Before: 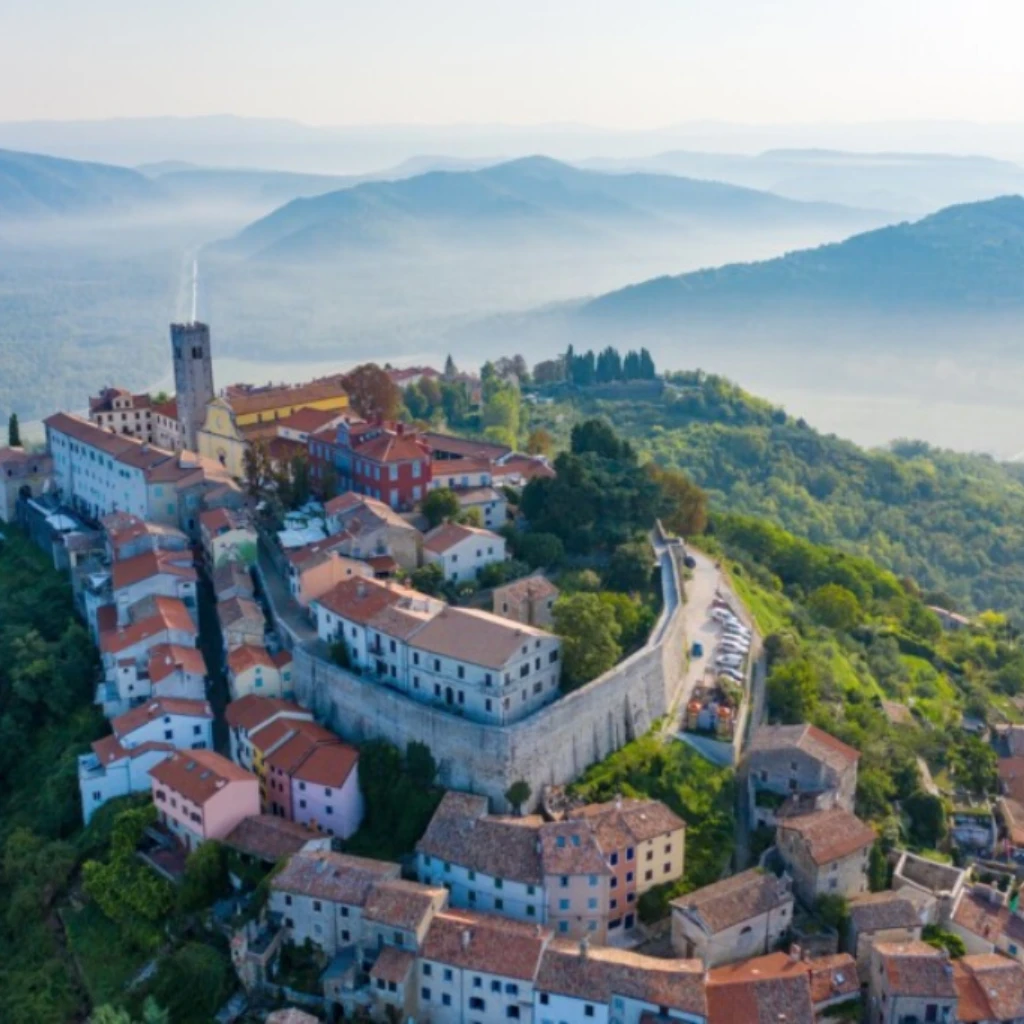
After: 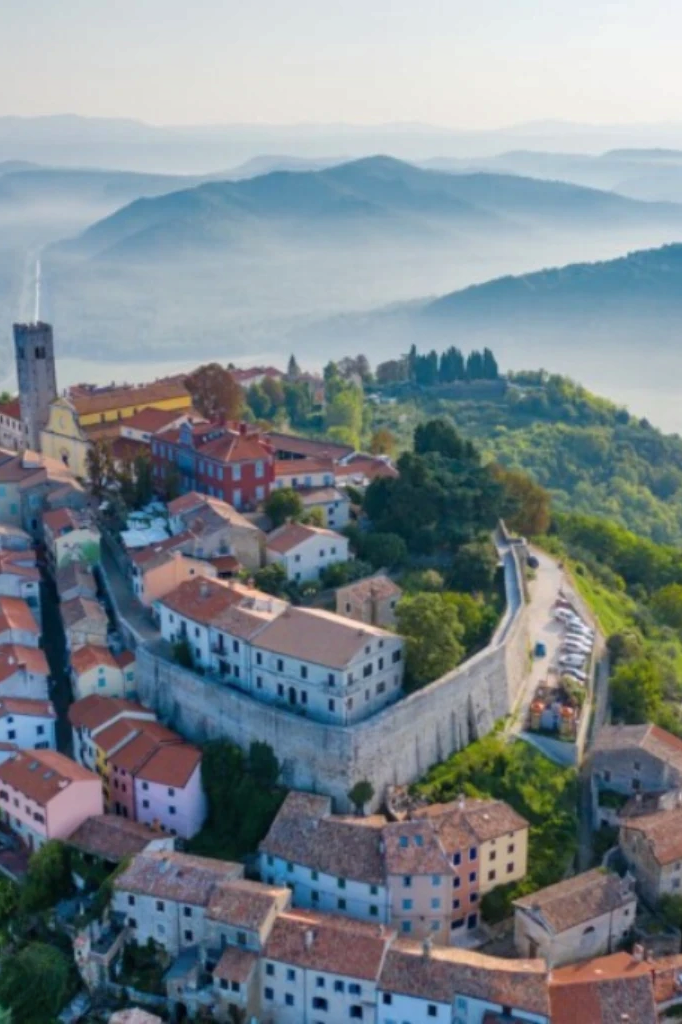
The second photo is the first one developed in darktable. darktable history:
shadows and highlights: soften with gaussian
crop: left 15.419%, right 17.914%
